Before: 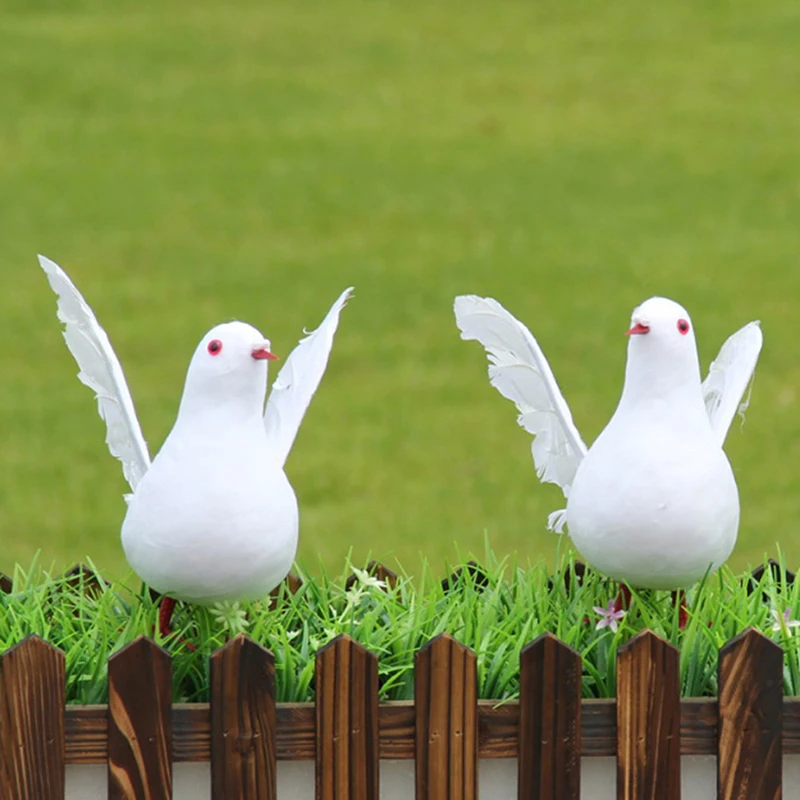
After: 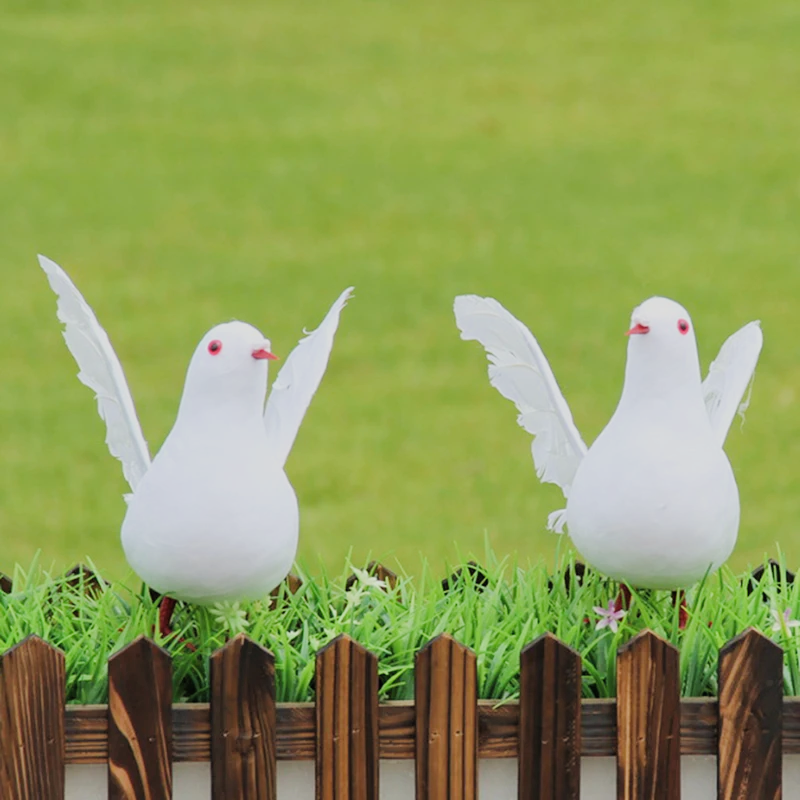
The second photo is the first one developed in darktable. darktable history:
filmic rgb: black relative exposure -6.98 EV, white relative exposure 5.65 EV, threshold 5.99 EV, hardness 2.84, enable highlight reconstruction true
exposure: black level correction -0.002, exposure 0.548 EV, compensate exposure bias true, compensate highlight preservation false
color correction: highlights b* 0.031
